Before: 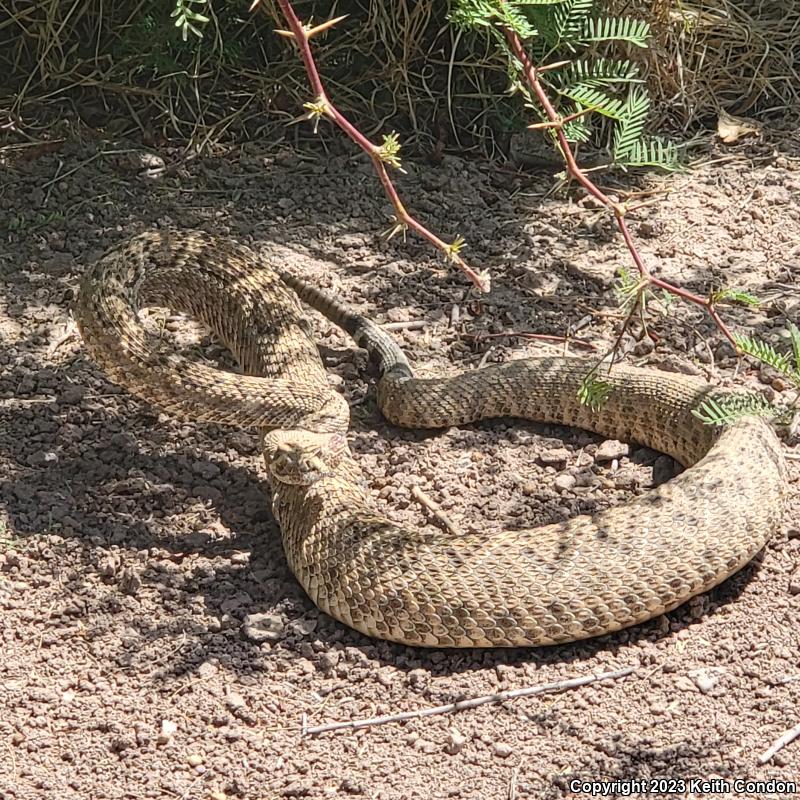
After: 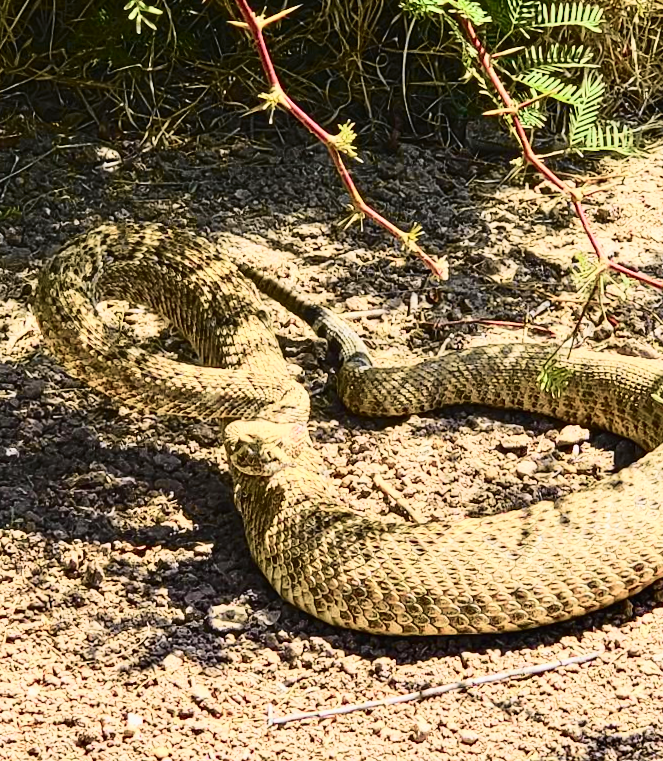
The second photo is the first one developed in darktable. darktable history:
contrast brightness saturation: contrast 0.22
tone curve: curves: ch0 [(0, 0.012) (0.037, 0.03) (0.123, 0.092) (0.19, 0.157) (0.269, 0.27) (0.48, 0.57) (0.595, 0.695) (0.718, 0.823) (0.855, 0.913) (1, 0.982)]; ch1 [(0, 0) (0.243, 0.245) (0.422, 0.415) (0.493, 0.495) (0.508, 0.506) (0.536, 0.542) (0.569, 0.611) (0.611, 0.662) (0.769, 0.807) (1, 1)]; ch2 [(0, 0) (0.249, 0.216) (0.349, 0.321) (0.424, 0.442) (0.476, 0.483) (0.498, 0.499) (0.517, 0.519) (0.532, 0.56) (0.569, 0.624) (0.614, 0.667) (0.706, 0.757) (0.808, 0.809) (0.991, 0.968)], color space Lab, independent channels, preserve colors none
crop and rotate: angle 1°, left 4.281%, top 0.642%, right 11.383%, bottom 2.486%
velvia: strength 36.57%
